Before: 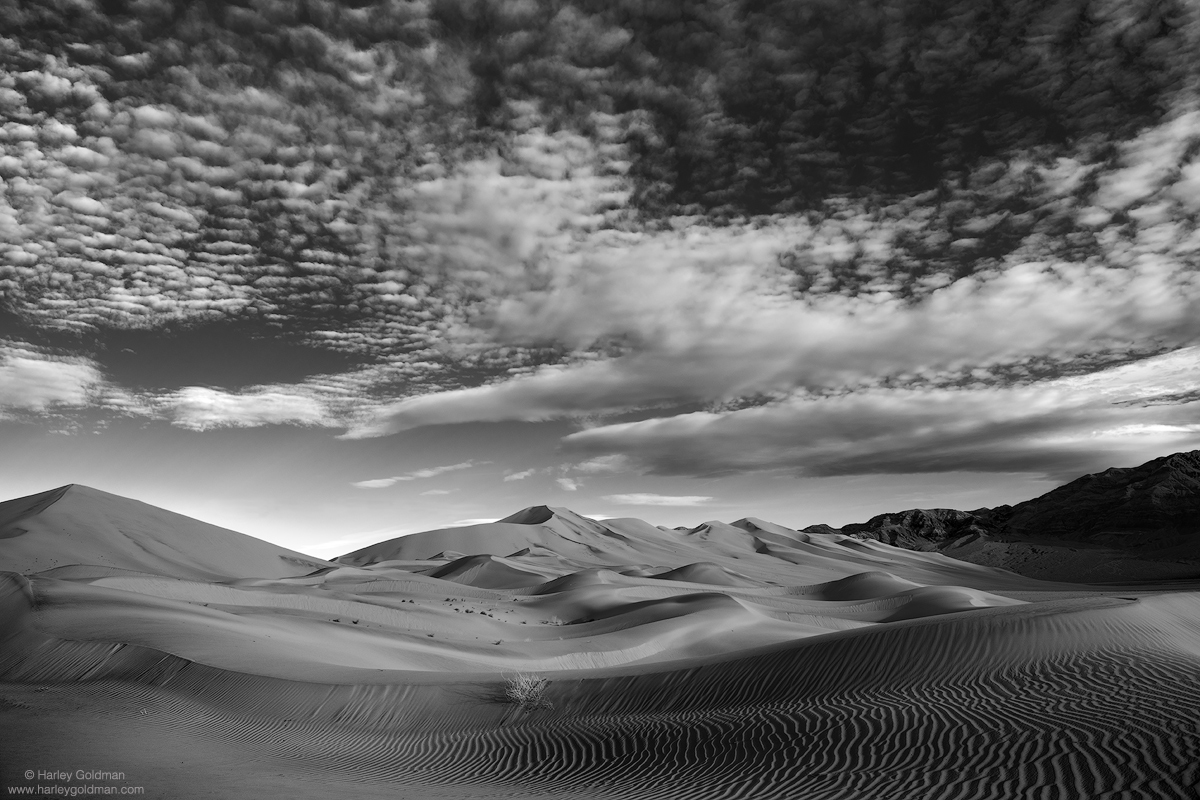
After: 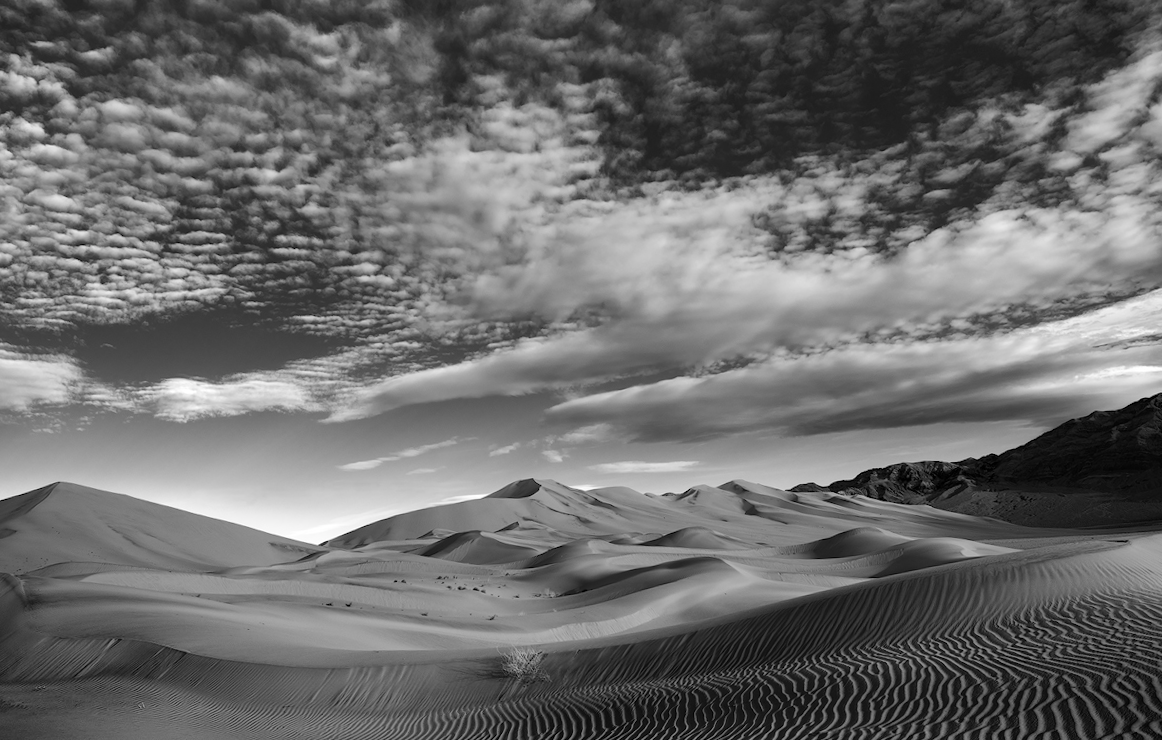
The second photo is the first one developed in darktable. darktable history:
shadows and highlights: soften with gaussian
rotate and perspective: rotation -3°, crop left 0.031, crop right 0.968, crop top 0.07, crop bottom 0.93
